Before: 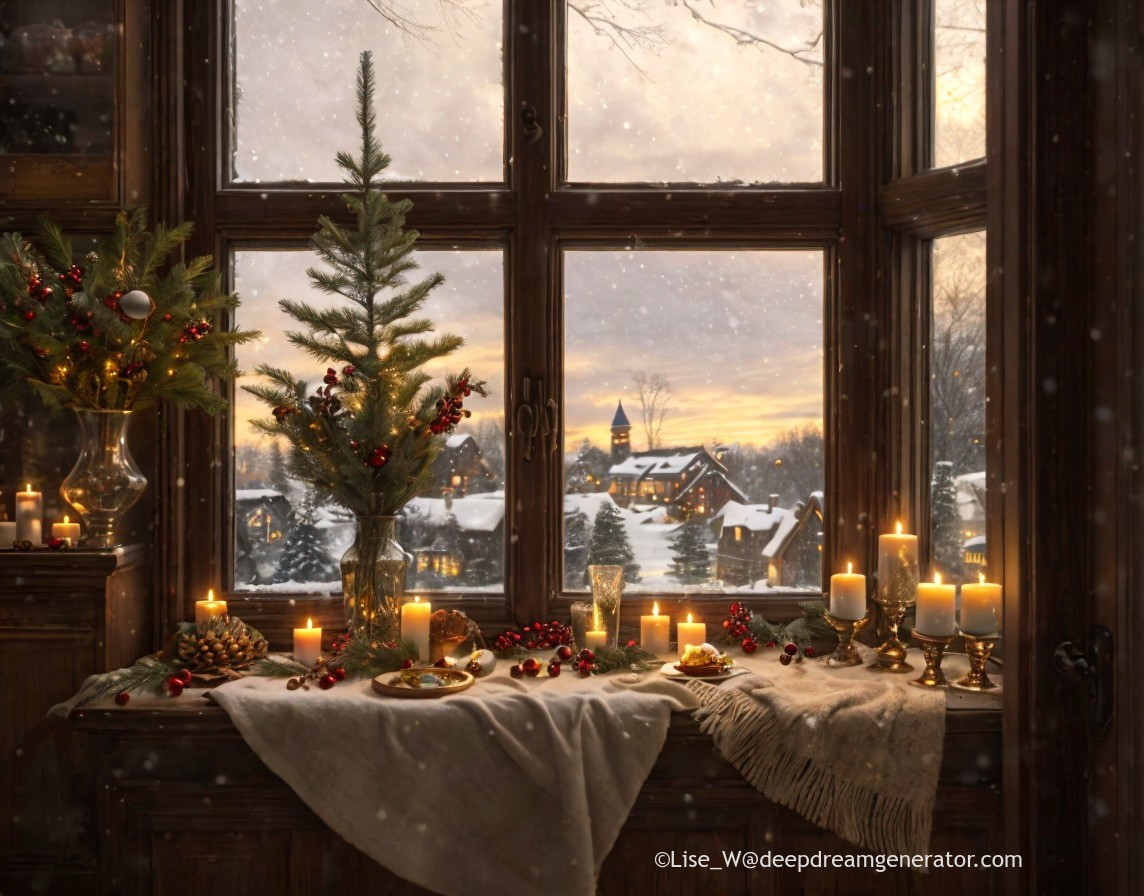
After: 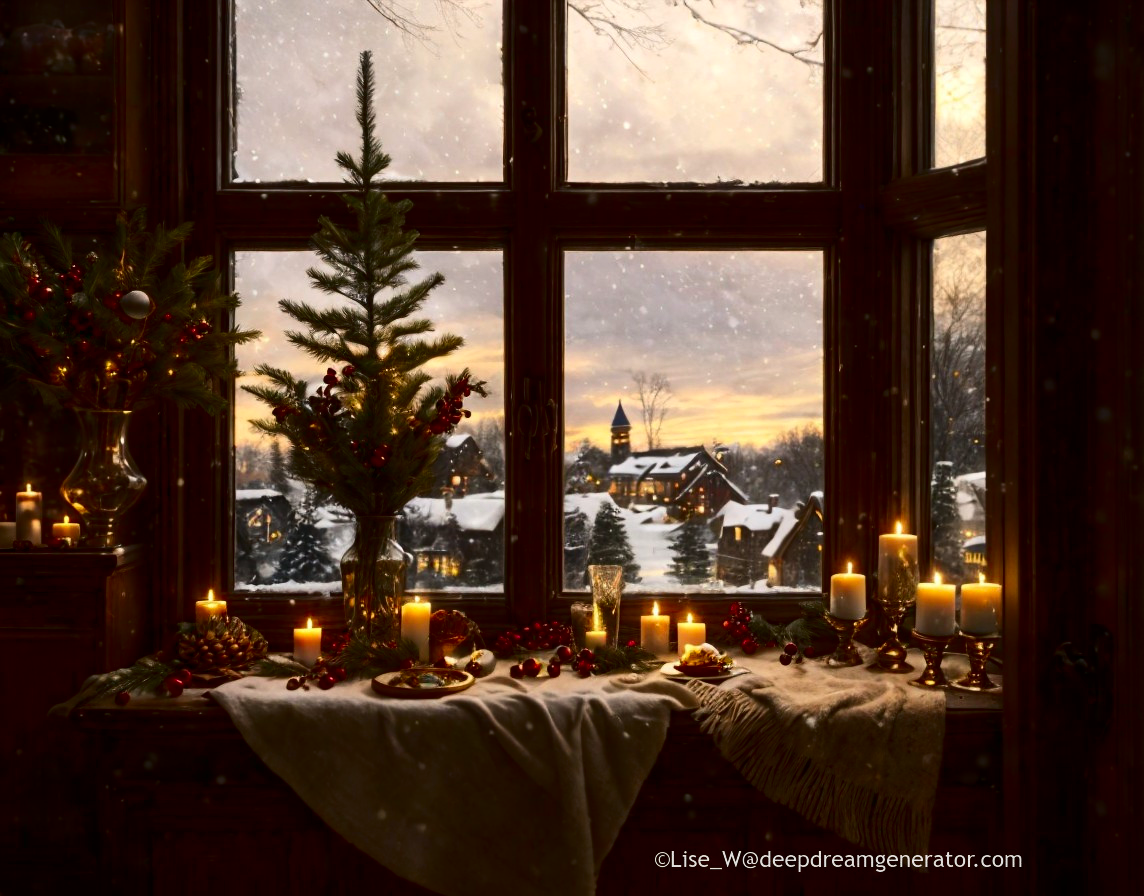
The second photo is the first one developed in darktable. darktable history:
contrast brightness saturation: contrast 0.193, brightness -0.241, saturation 0.116
